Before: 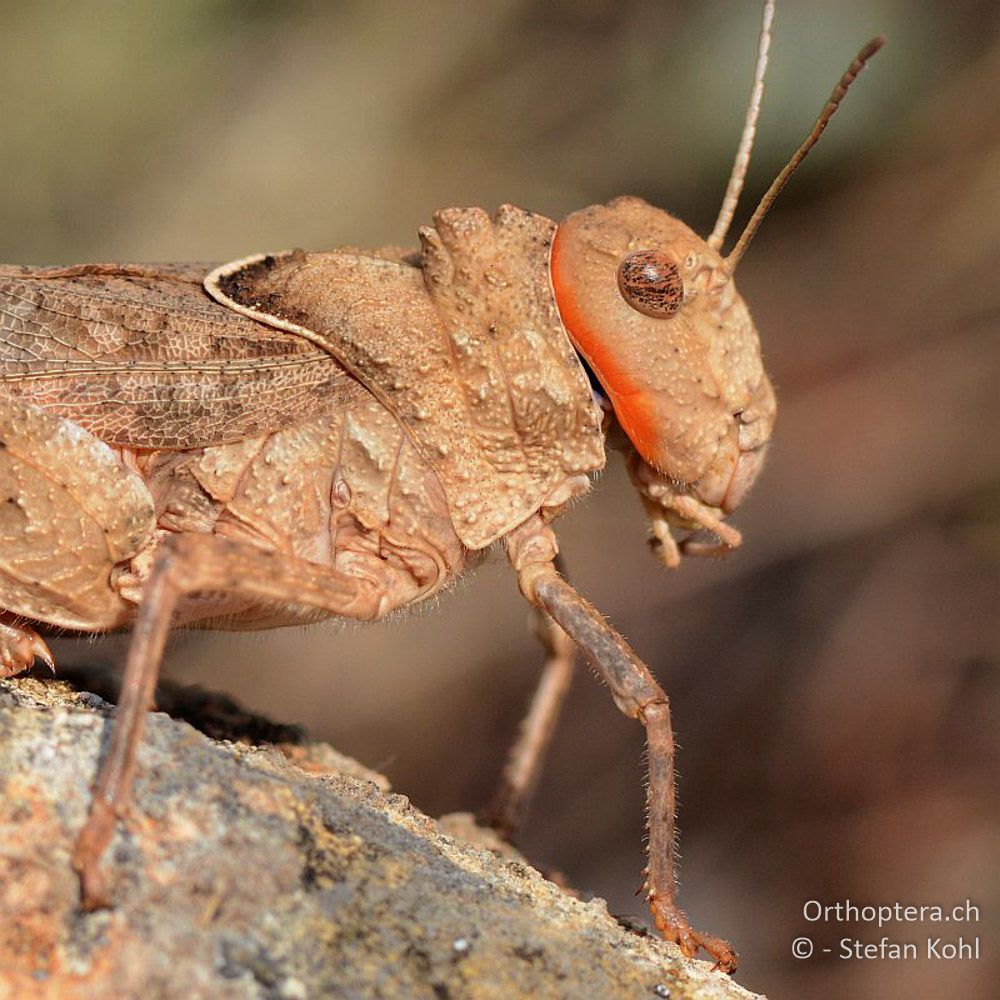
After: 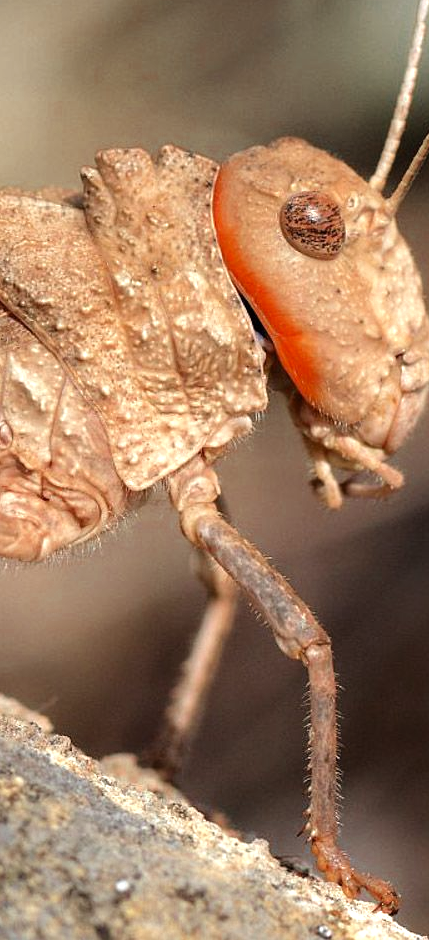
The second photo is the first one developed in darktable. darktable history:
crop: left 33.865%, top 5.931%, right 23.15%
tone equalizer: -8 EV -0.786 EV, -7 EV -0.715 EV, -6 EV -0.594 EV, -5 EV -0.421 EV, -3 EV 0.394 EV, -2 EV 0.6 EV, -1 EV 0.676 EV, +0 EV 0.774 EV, mask exposure compensation -0.497 EV
color zones: curves: ch0 [(0, 0.5) (0.125, 0.4) (0.25, 0.5) (0.375, 0.4) (0.5, 0.4) (0.625, 0.6) (0.75, 0.6) (0.875, 0.5)]; ch1 [(0, 0.35) (0.125, 0.45) (0.25, 0.35) (0.375, 0.35) (0.5, 0.35) (0.625, 0.35) (0.75, 0.45) (0.875, 0.35)]; ch2 [(0, 0.6) (0.125, 0.5) (0.25, 0.5) (0.375, 0.6) (0.5, 0.6) (0.625, 0.5) (0.75, 0.5) (0.875, 0.5)]
